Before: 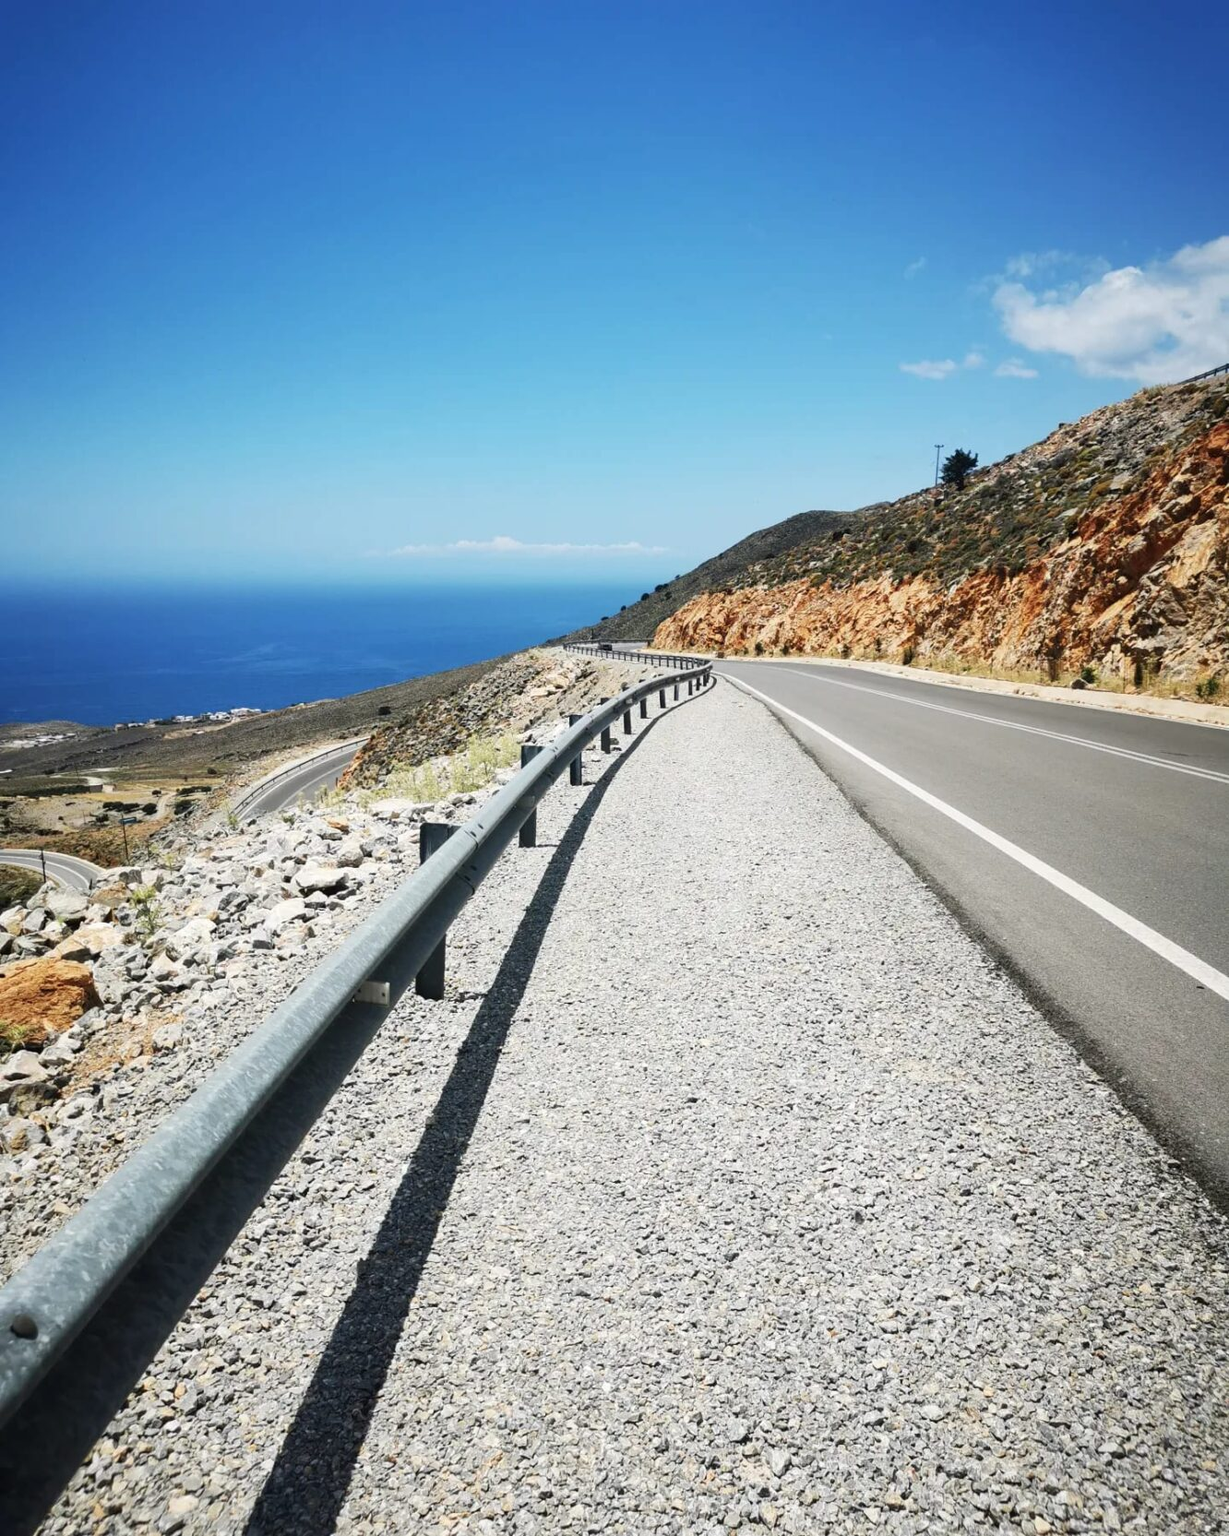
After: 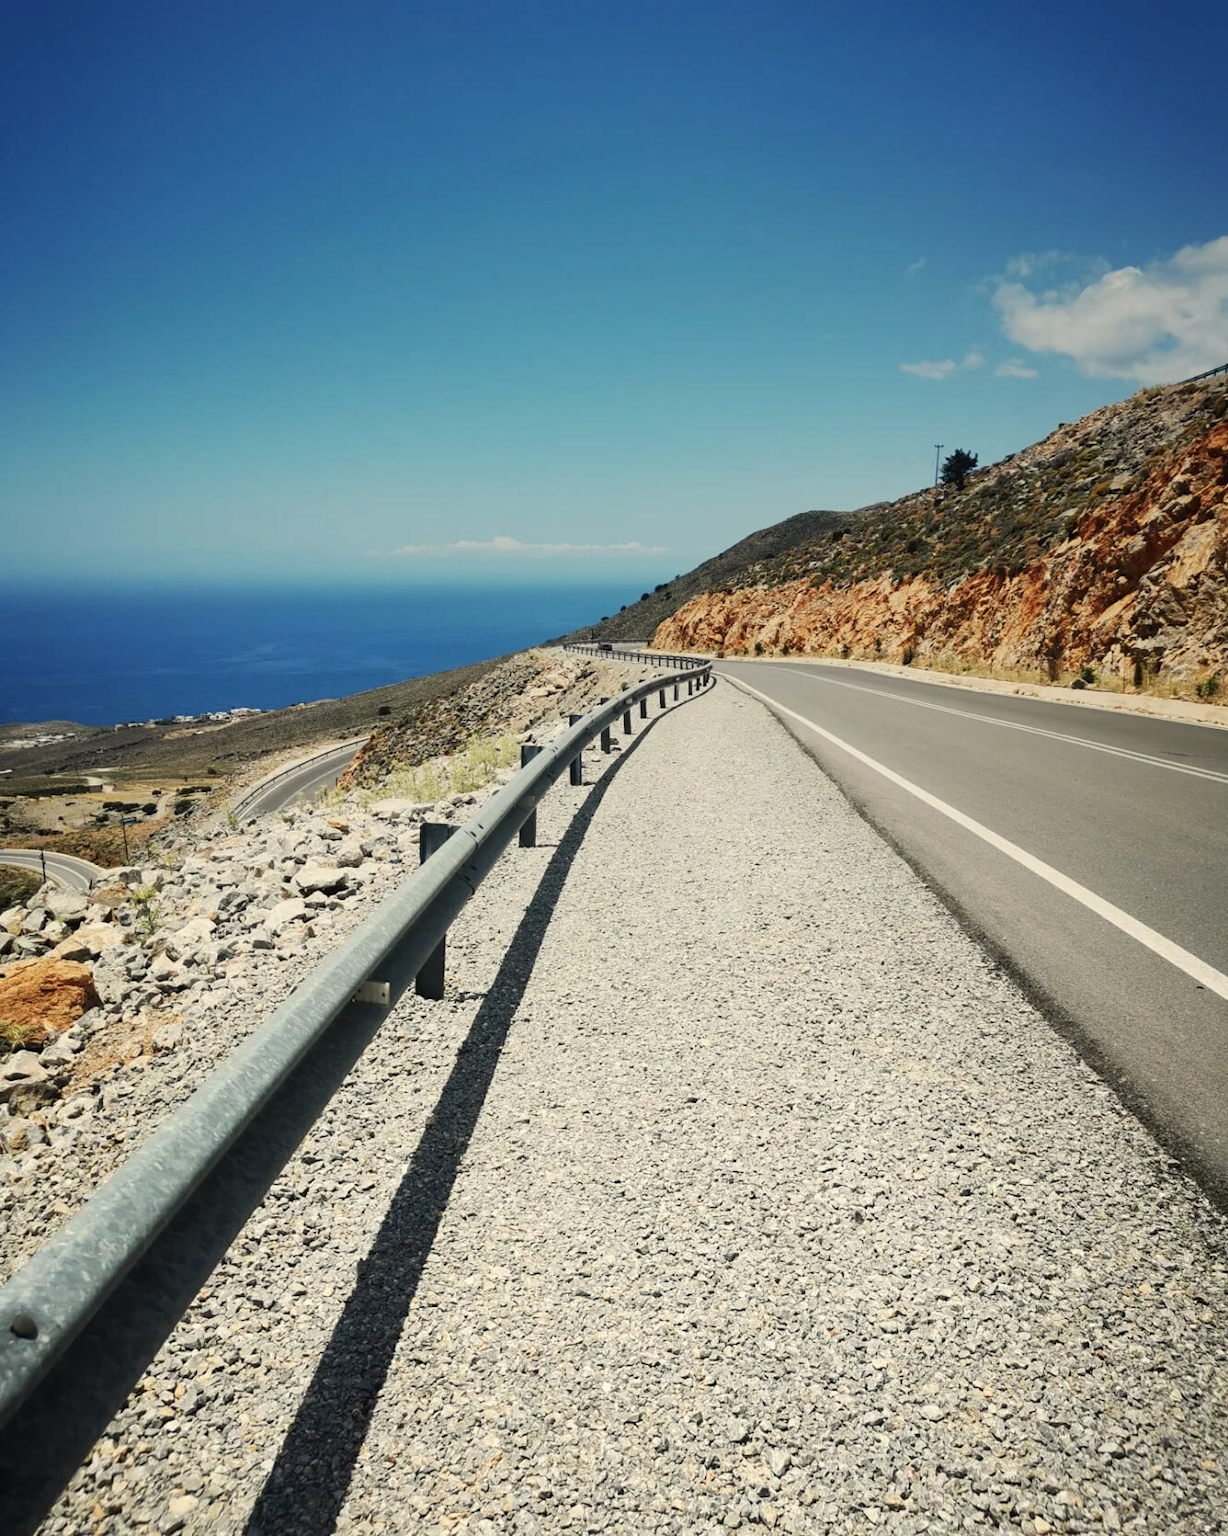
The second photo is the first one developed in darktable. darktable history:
graduated density: on, module defaults
white balance: red 1.029, blue 0.92
